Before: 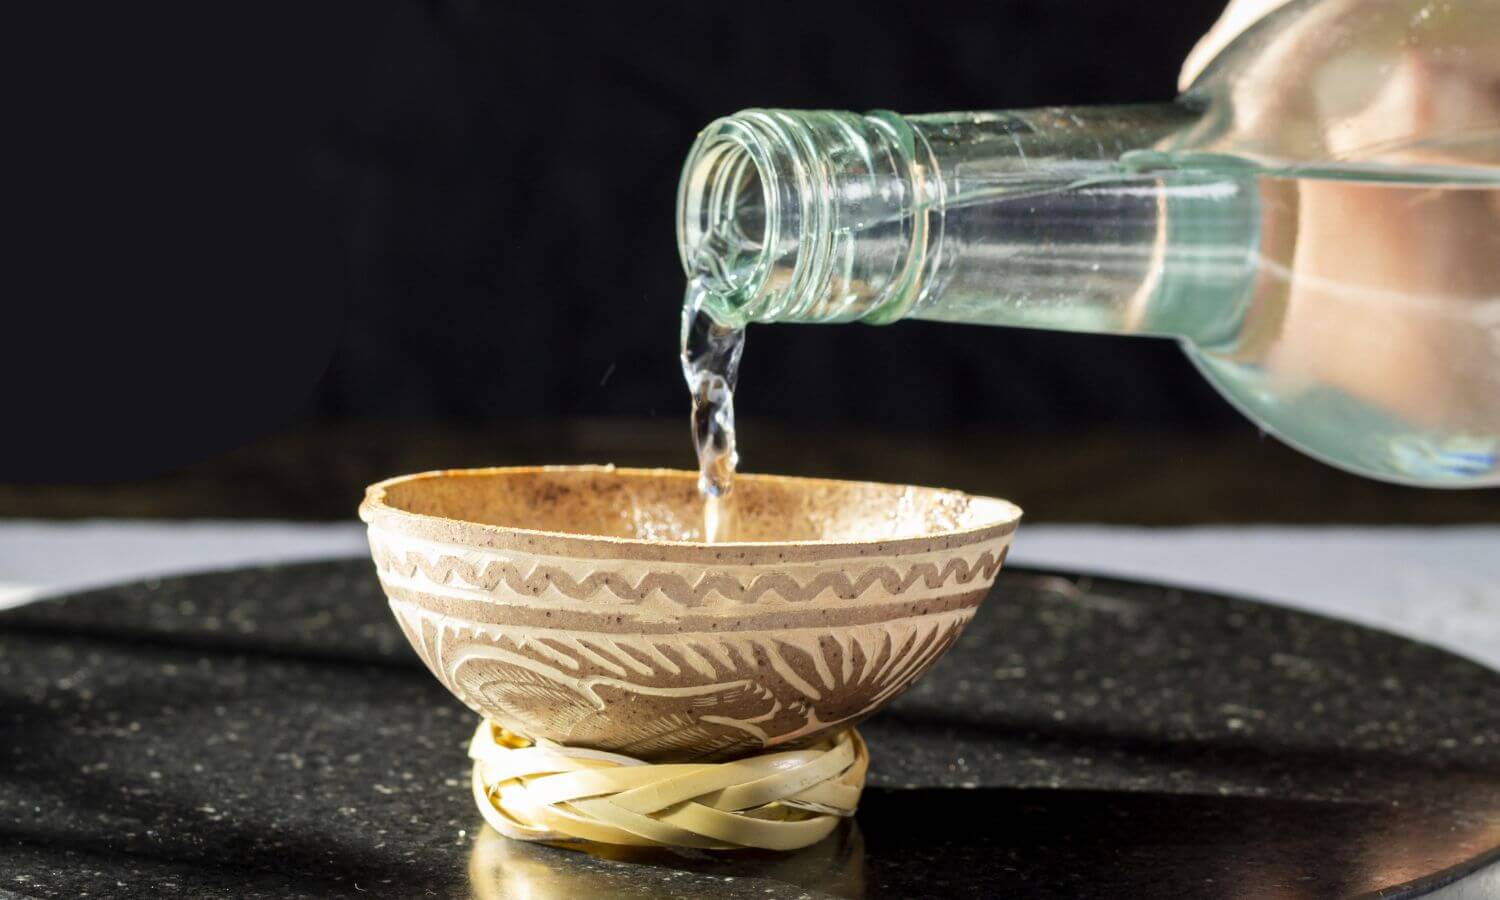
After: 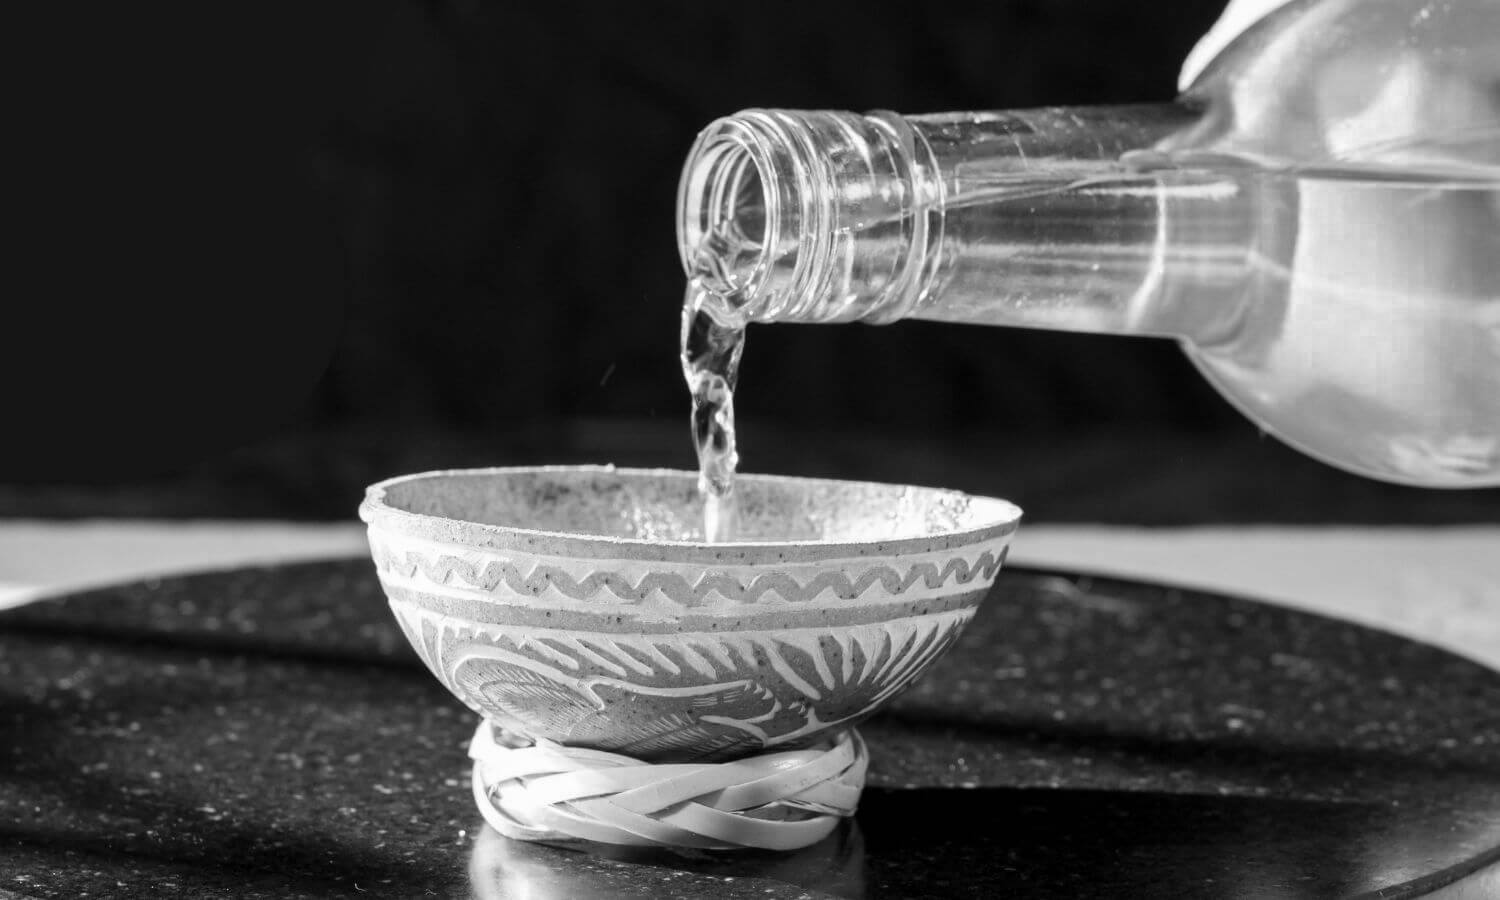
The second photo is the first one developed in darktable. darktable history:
white balance: red 0.976, blue 1.04
color zones: curves: ch0 [(0.004, 0.588) (0.116, 0.636) (0.259, 0.476) (0.423, 0.464) (0.75, 0.5)]; ch1 [(0, 0) (0.143, 0) (0.286, 0) (0.429, 0) (0.571, 0) (0.714, 0) (0.857, 0)]
